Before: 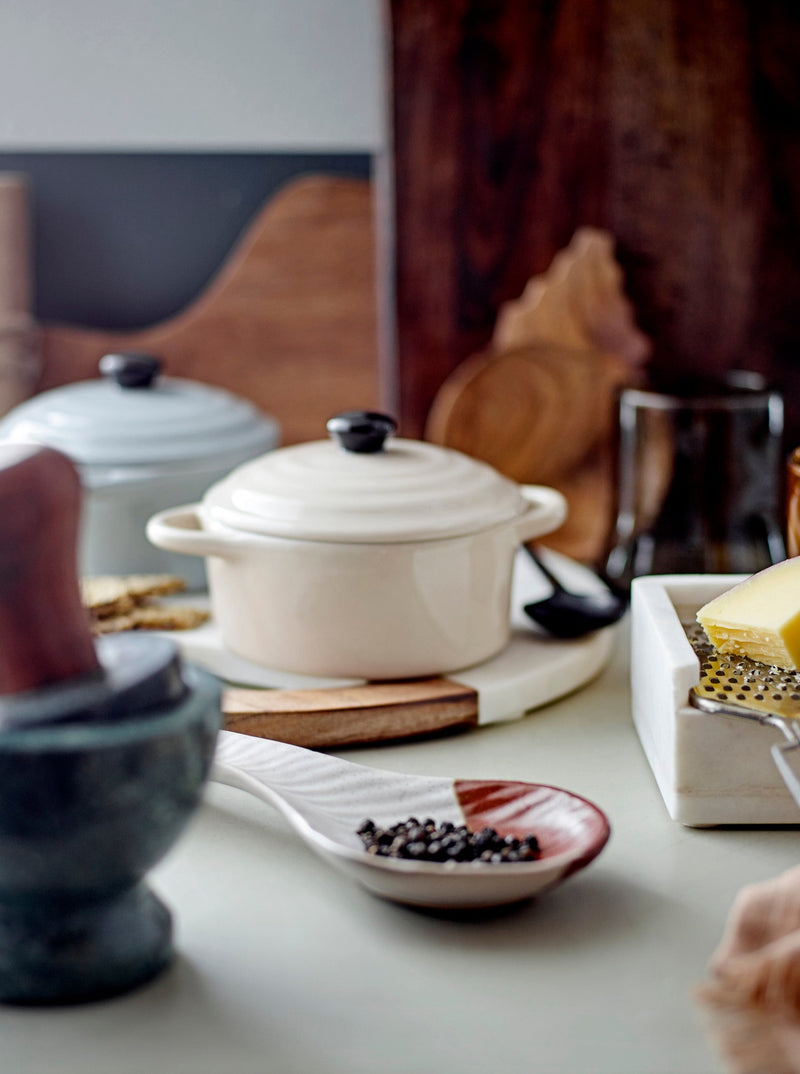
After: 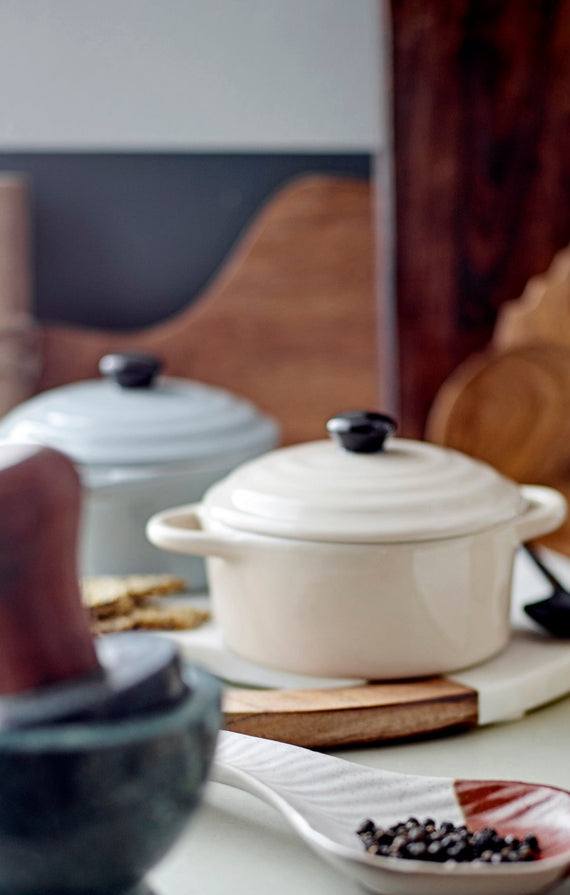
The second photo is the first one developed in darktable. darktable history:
crop: right 28.696%, bottom 16.651%
